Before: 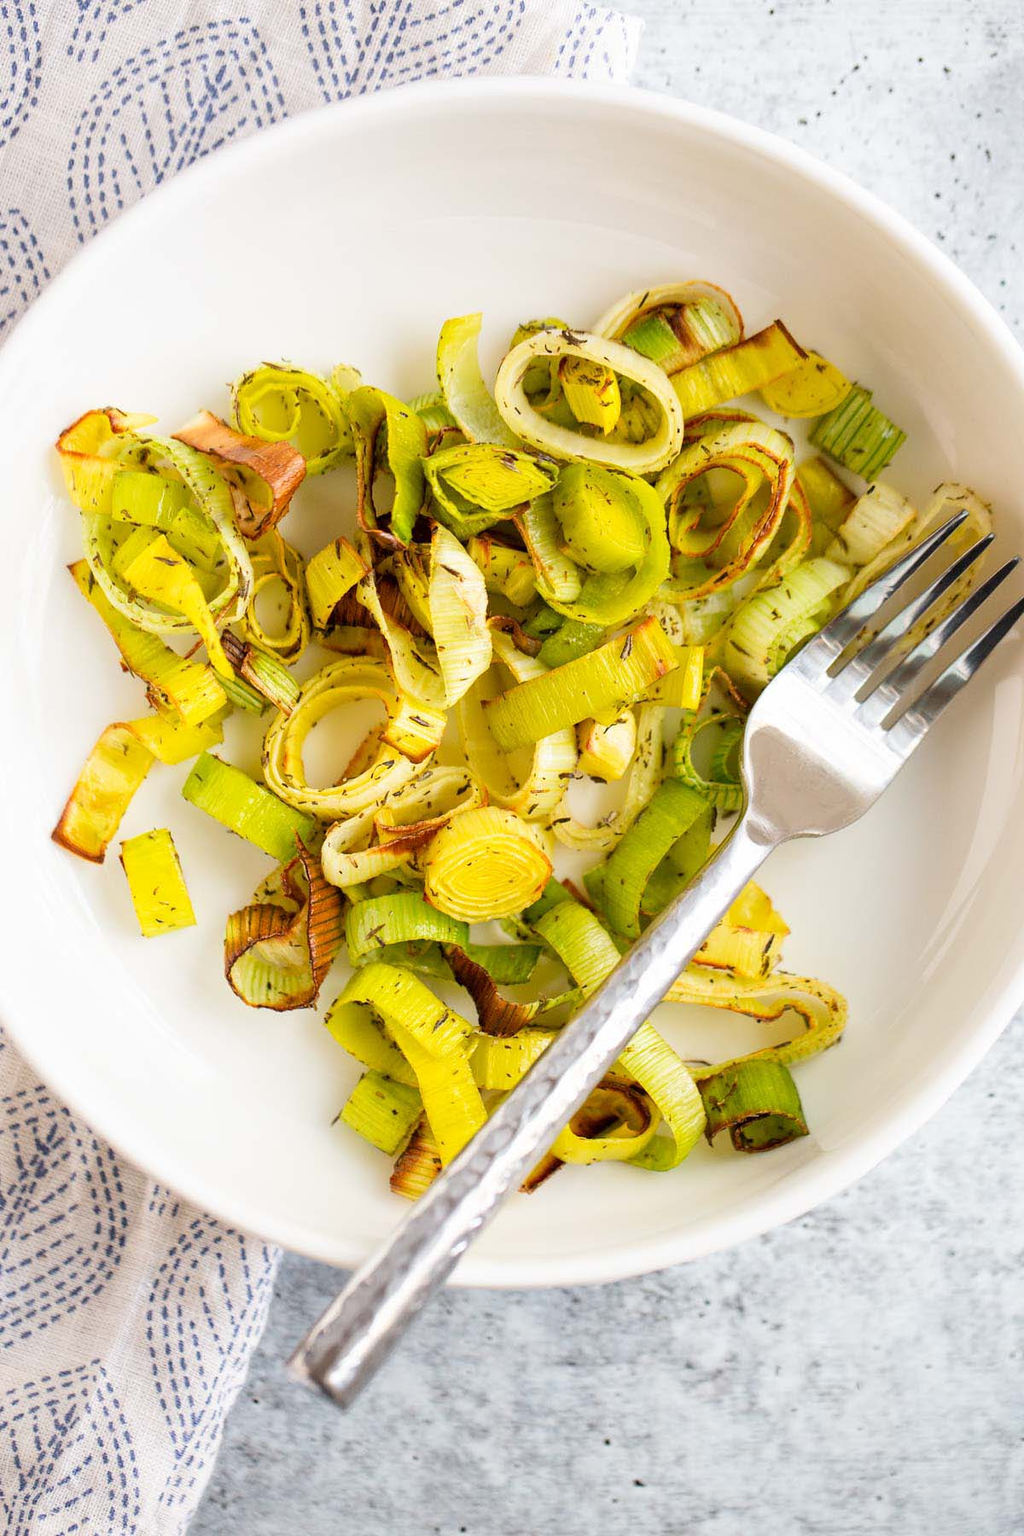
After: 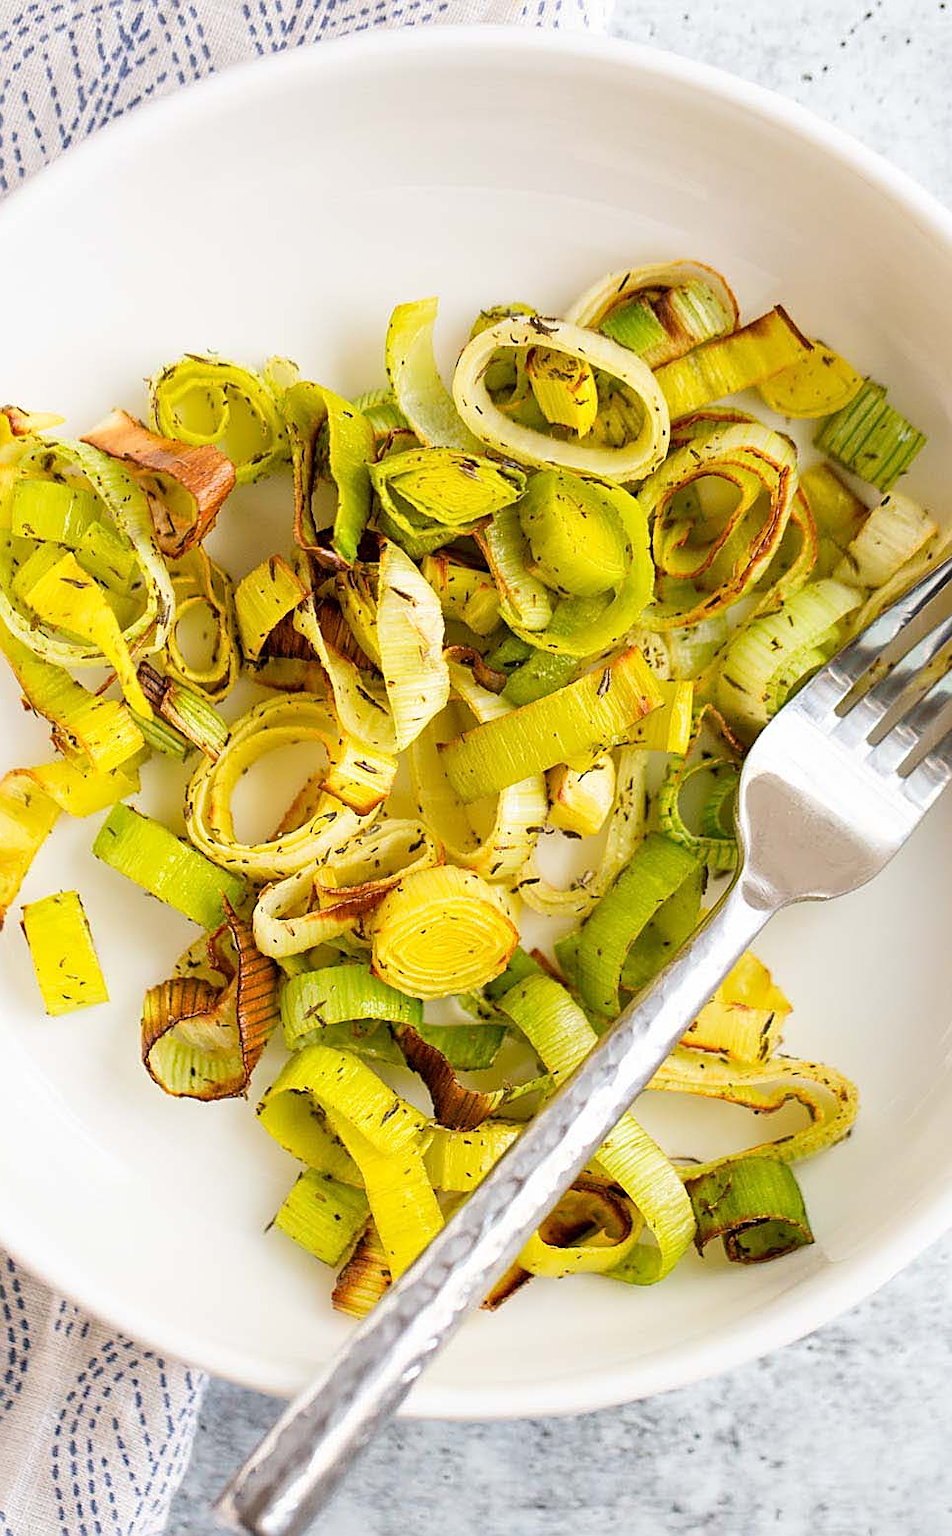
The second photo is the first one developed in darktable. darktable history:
sharpen: on, module defaults
crop: left 9.931%, top 3.58%, right 9.234%, bottom 9.525%
